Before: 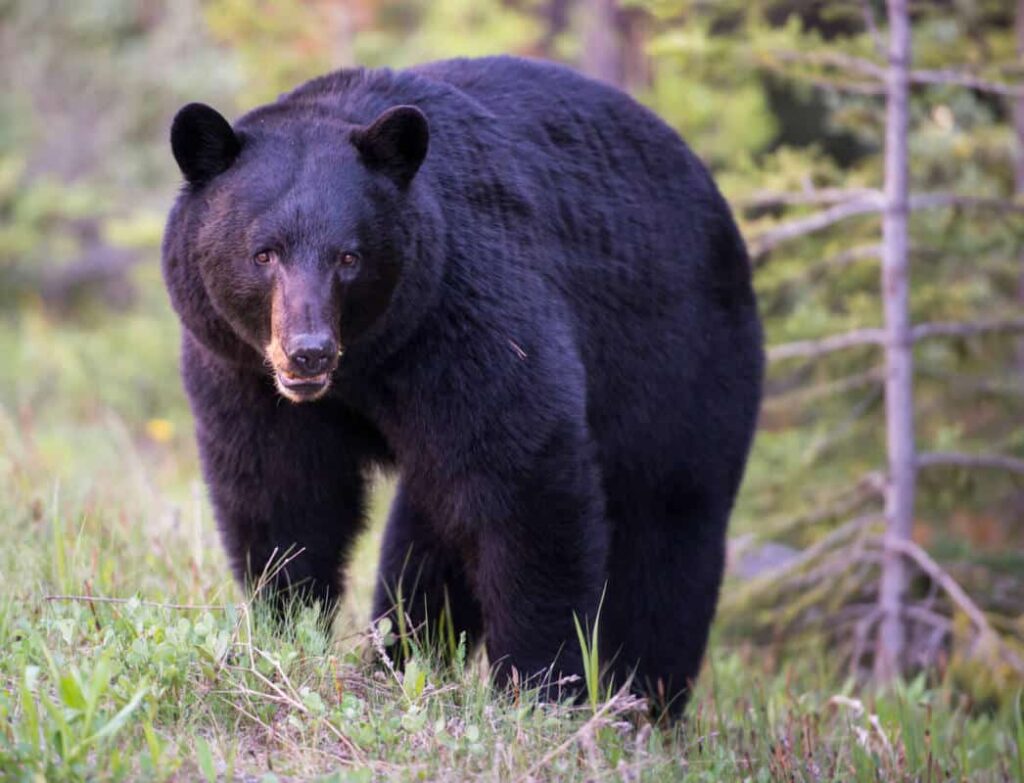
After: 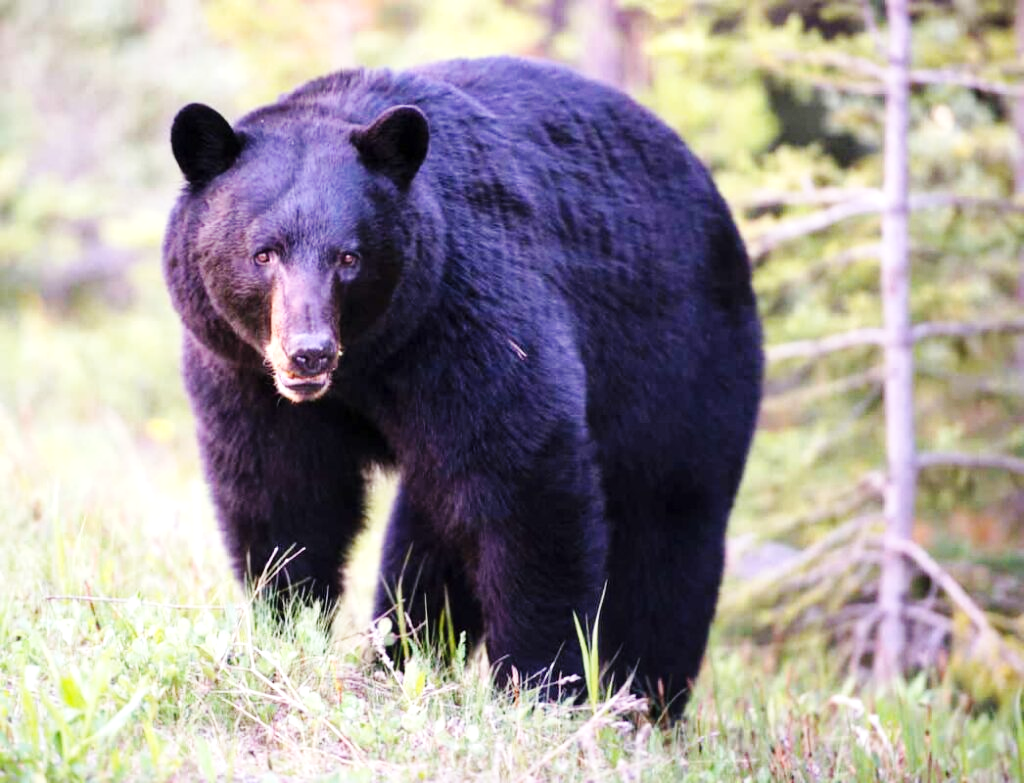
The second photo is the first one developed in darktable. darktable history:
base curve: curves: ch0 [(0, 0) (0.032, 0.025) (0.121, 0.166) (0.206, 0.329) (0.605, 0.79) (1, 1)], preserve colors none
exposure: exposure 0.7 EV, compensate highlight preservation false
